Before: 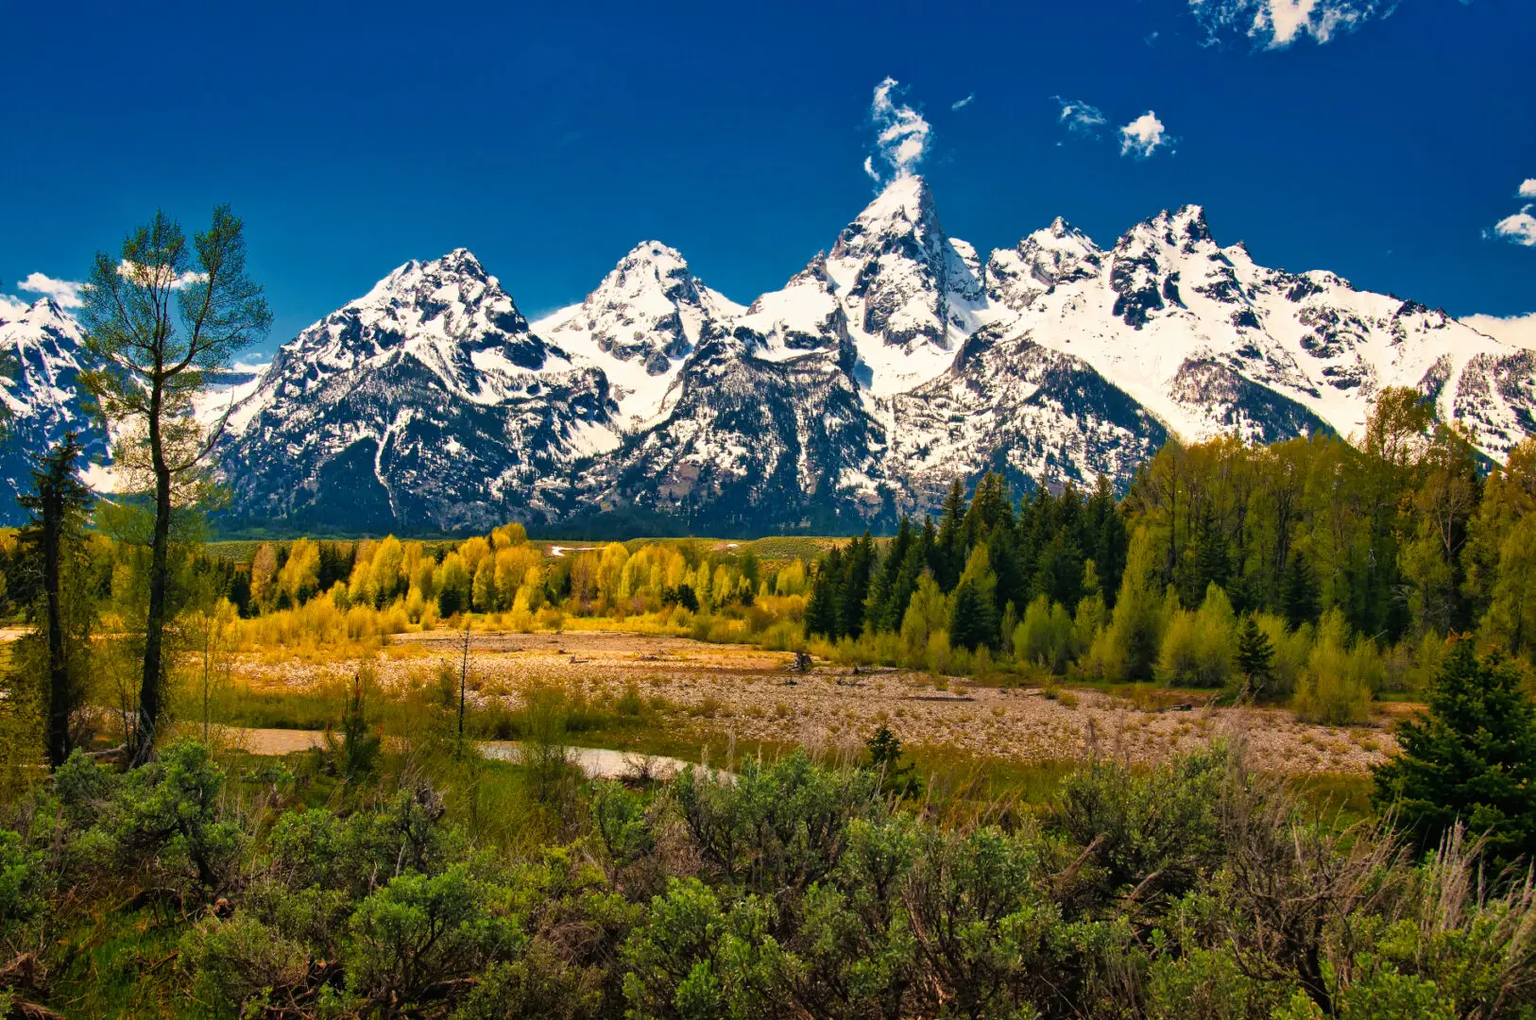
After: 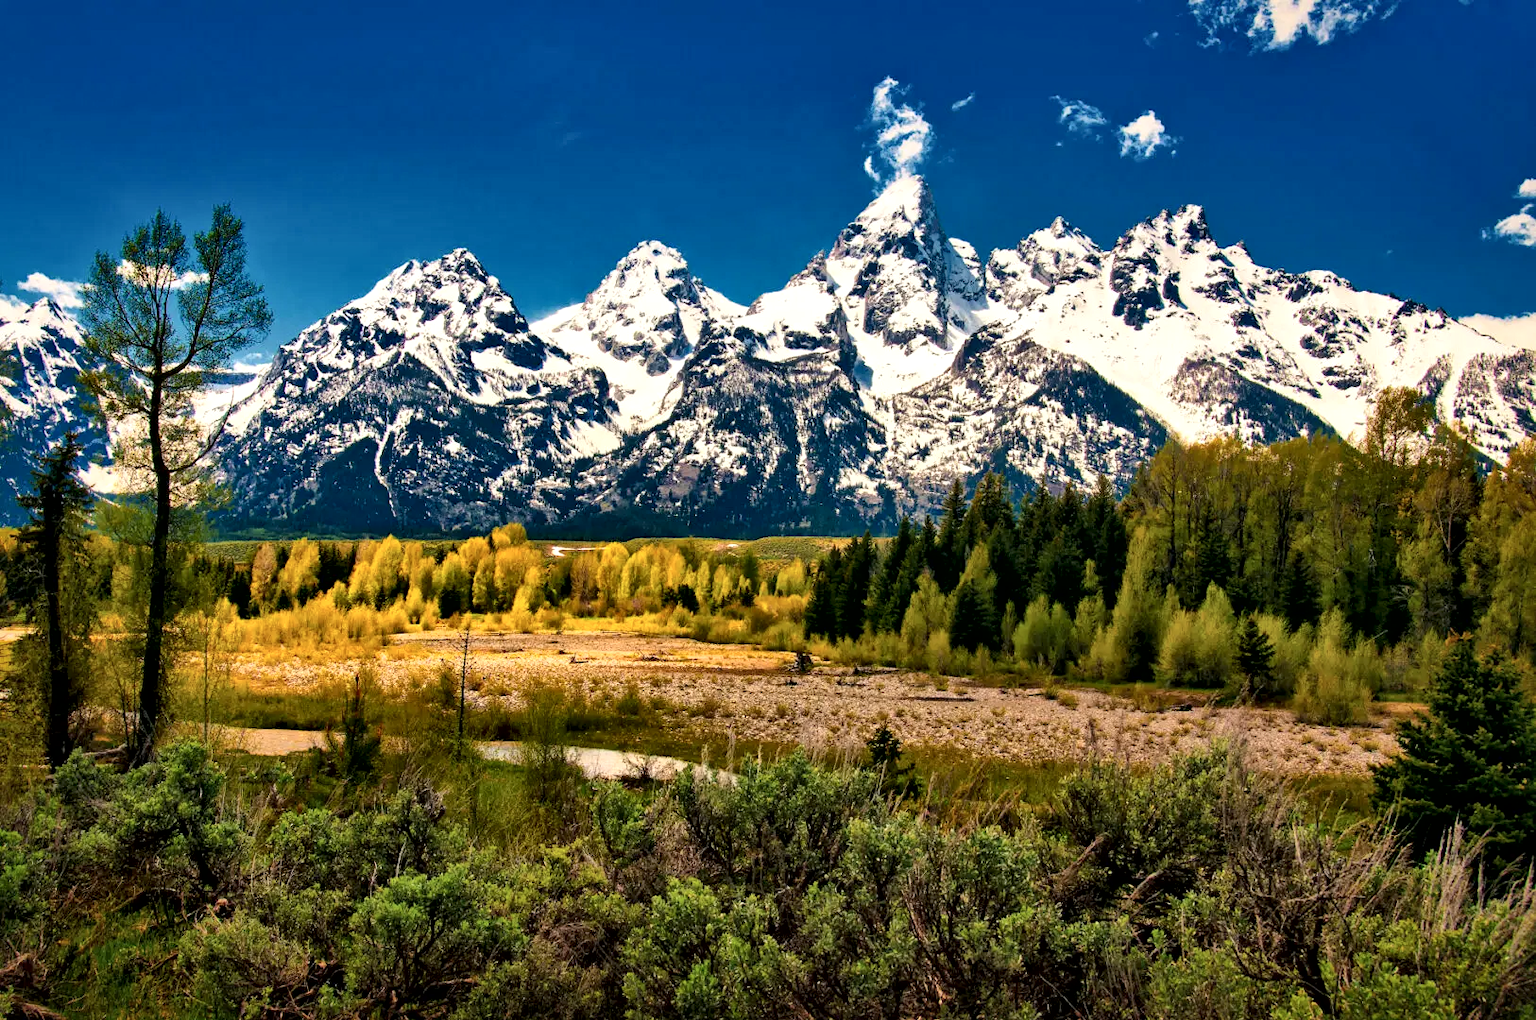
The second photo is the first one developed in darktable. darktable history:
local contrast: mode bilateral grid, contrast 70, coarseness 75, detail 180%, midtone range 0.2
